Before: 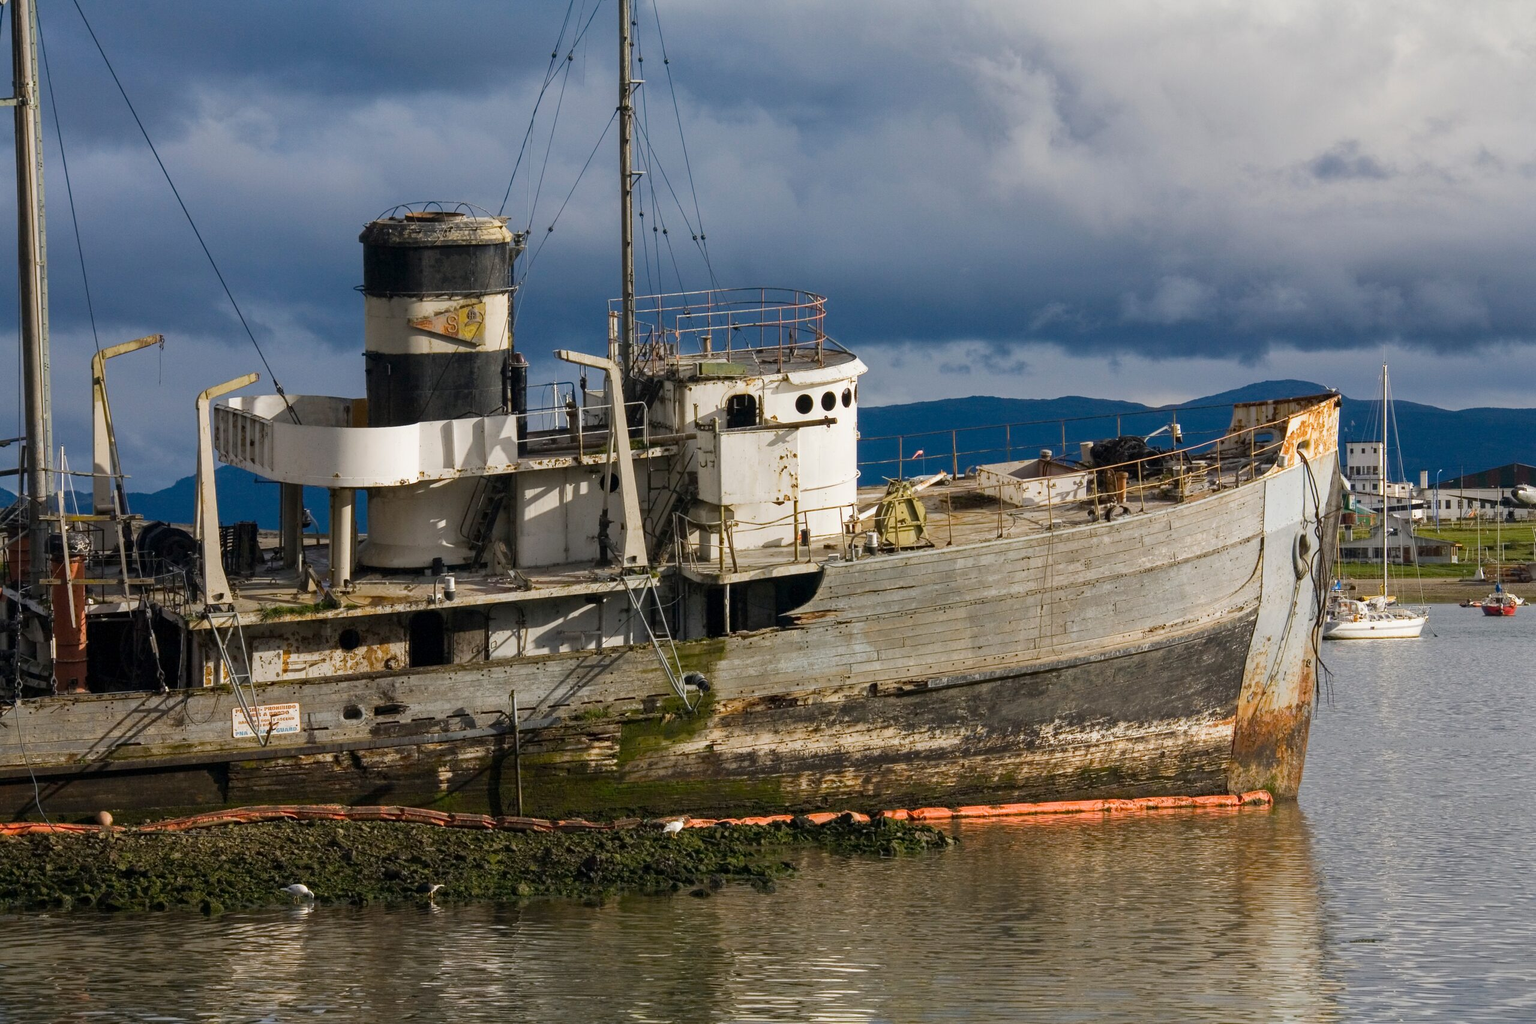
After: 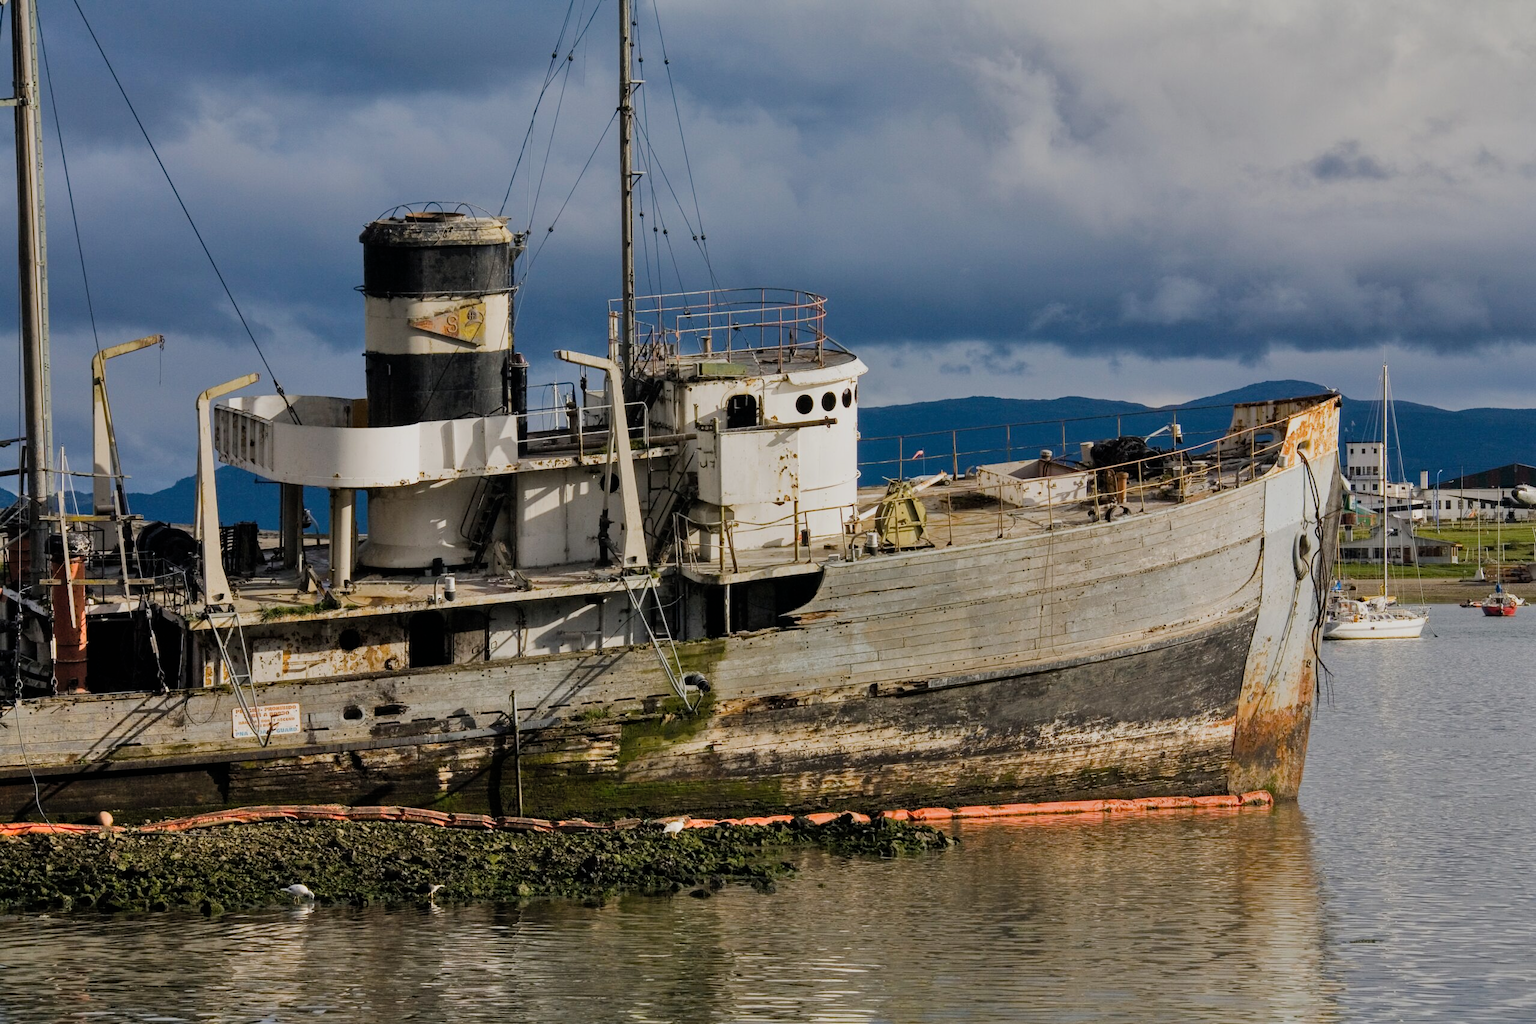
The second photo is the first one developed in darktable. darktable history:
filmic rgb: black relative exposure -7.97 EV, white relative exposure 3.92 EV, hardness 4.22, iterations of high-quality reconstruction 10
shadows and highlights: highlights color adjustment 88.99%, soften with gaussian
